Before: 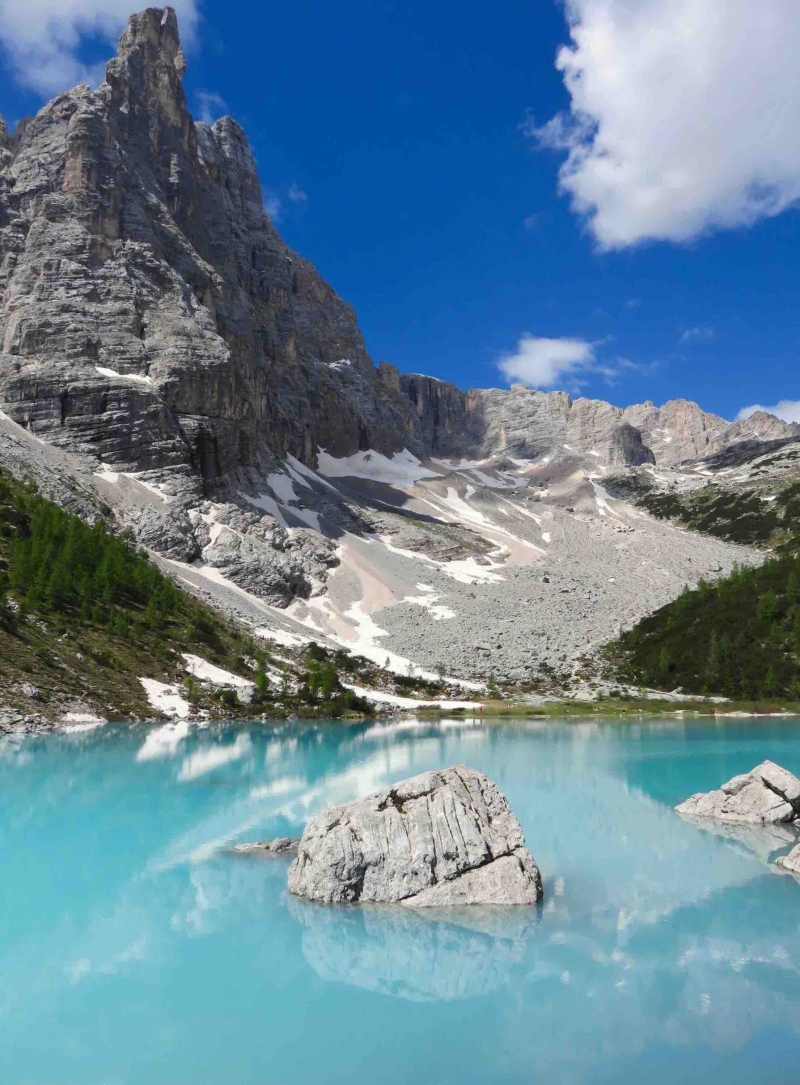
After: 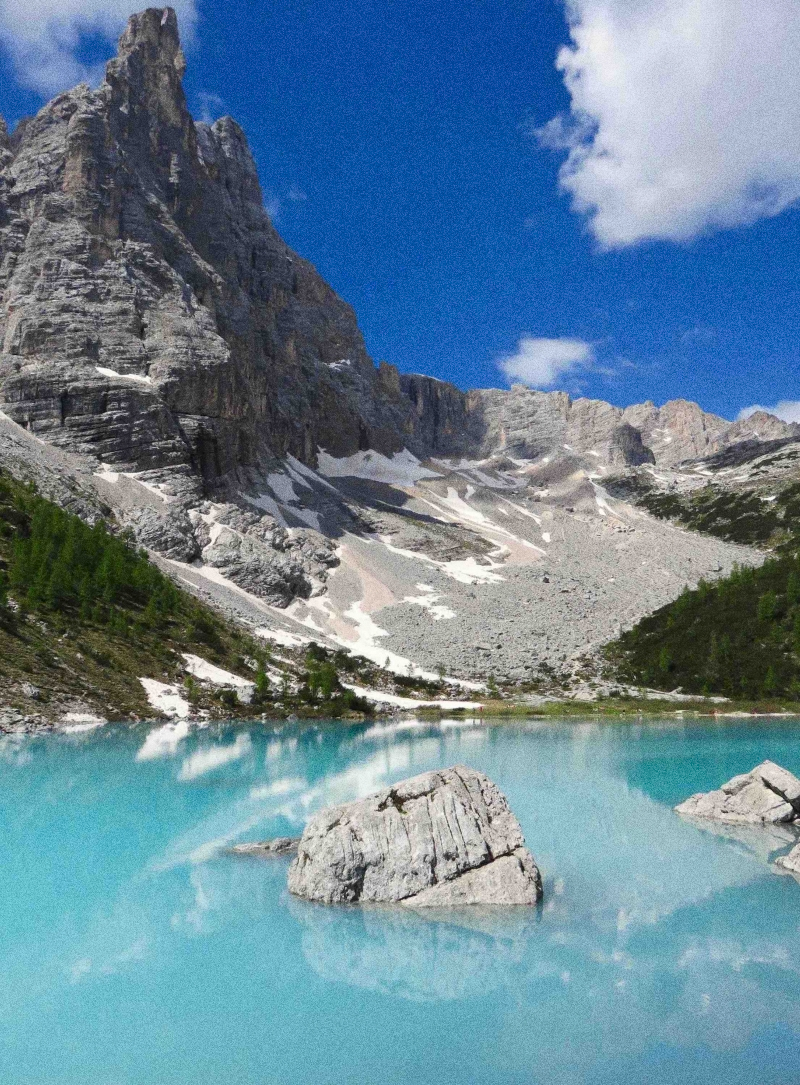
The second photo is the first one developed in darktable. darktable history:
grain: coarseness 0.09 ISO, strength 40%
white balance: red 1, blue 1
